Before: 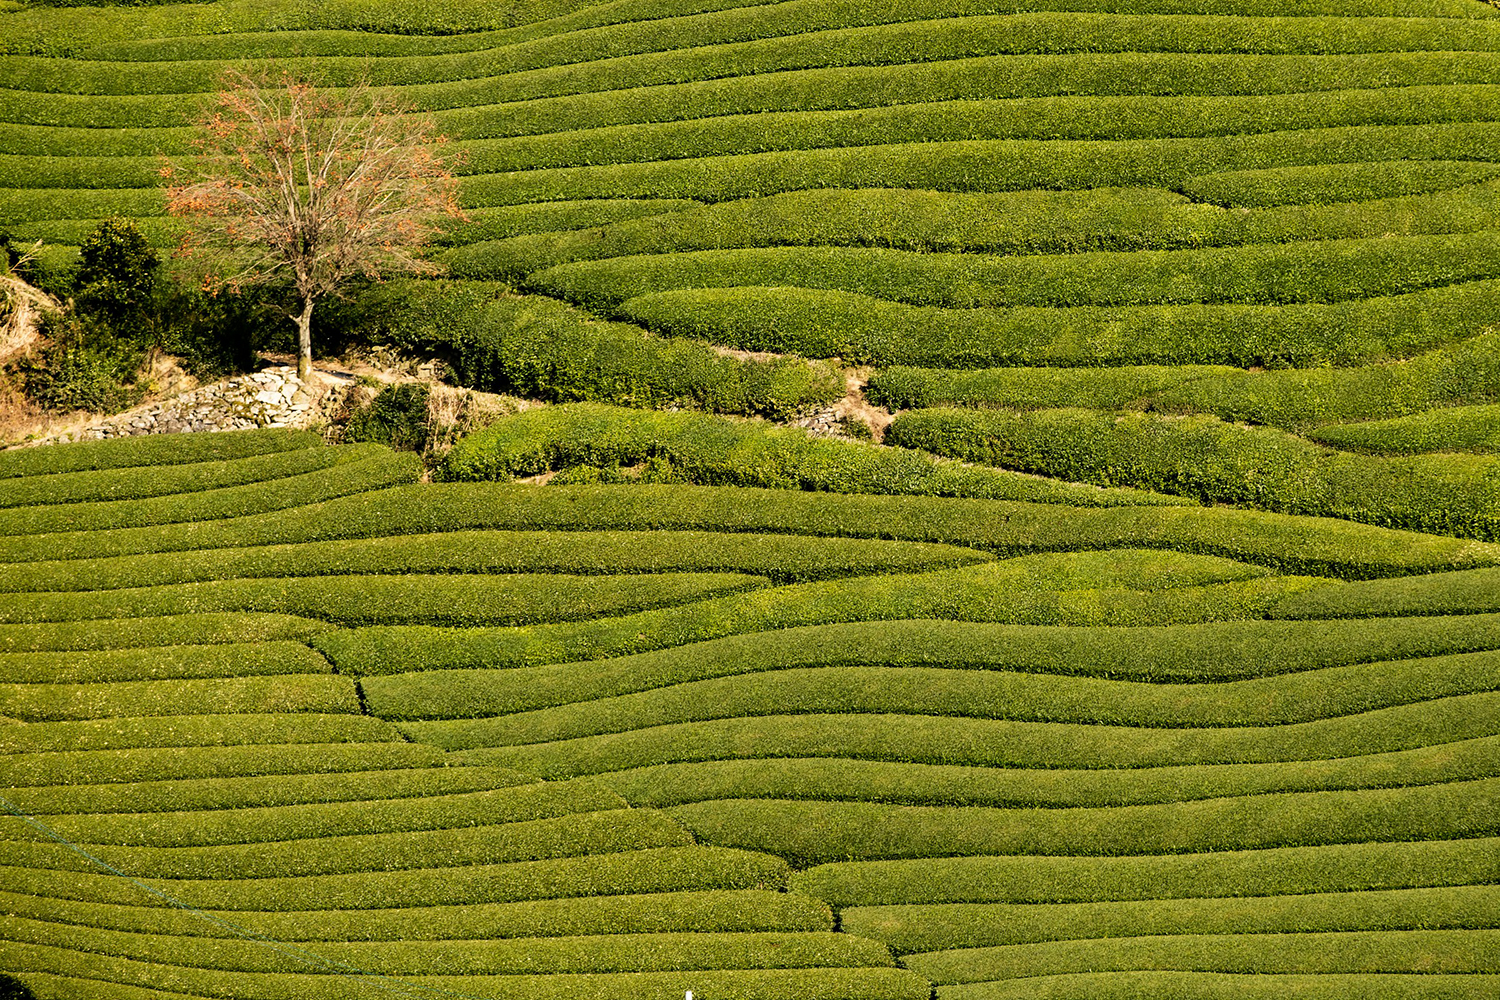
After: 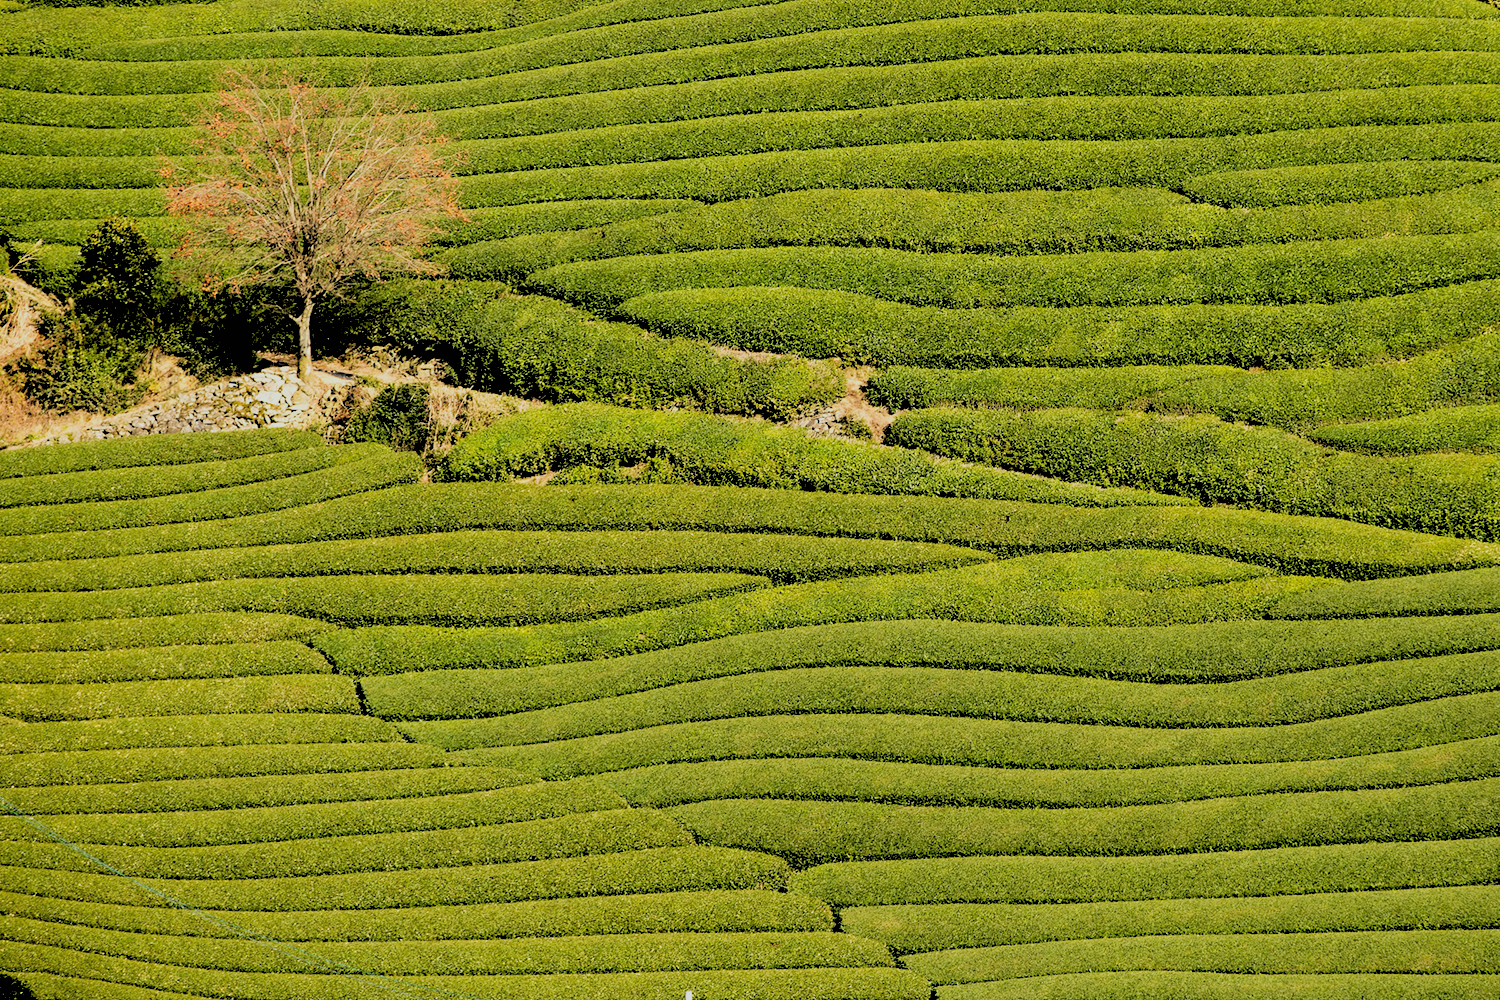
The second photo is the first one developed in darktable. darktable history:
white balance: red 0.978, blue 0.999
filmic rgb: hardness 4.17
levels: levels [0, 0.476, 0.951]
rgb levels: preserve colors sum RGB, levels [[0.038, 0.433, 0.934], [0, 0.5, 1], [0, 0.5, 1]]
